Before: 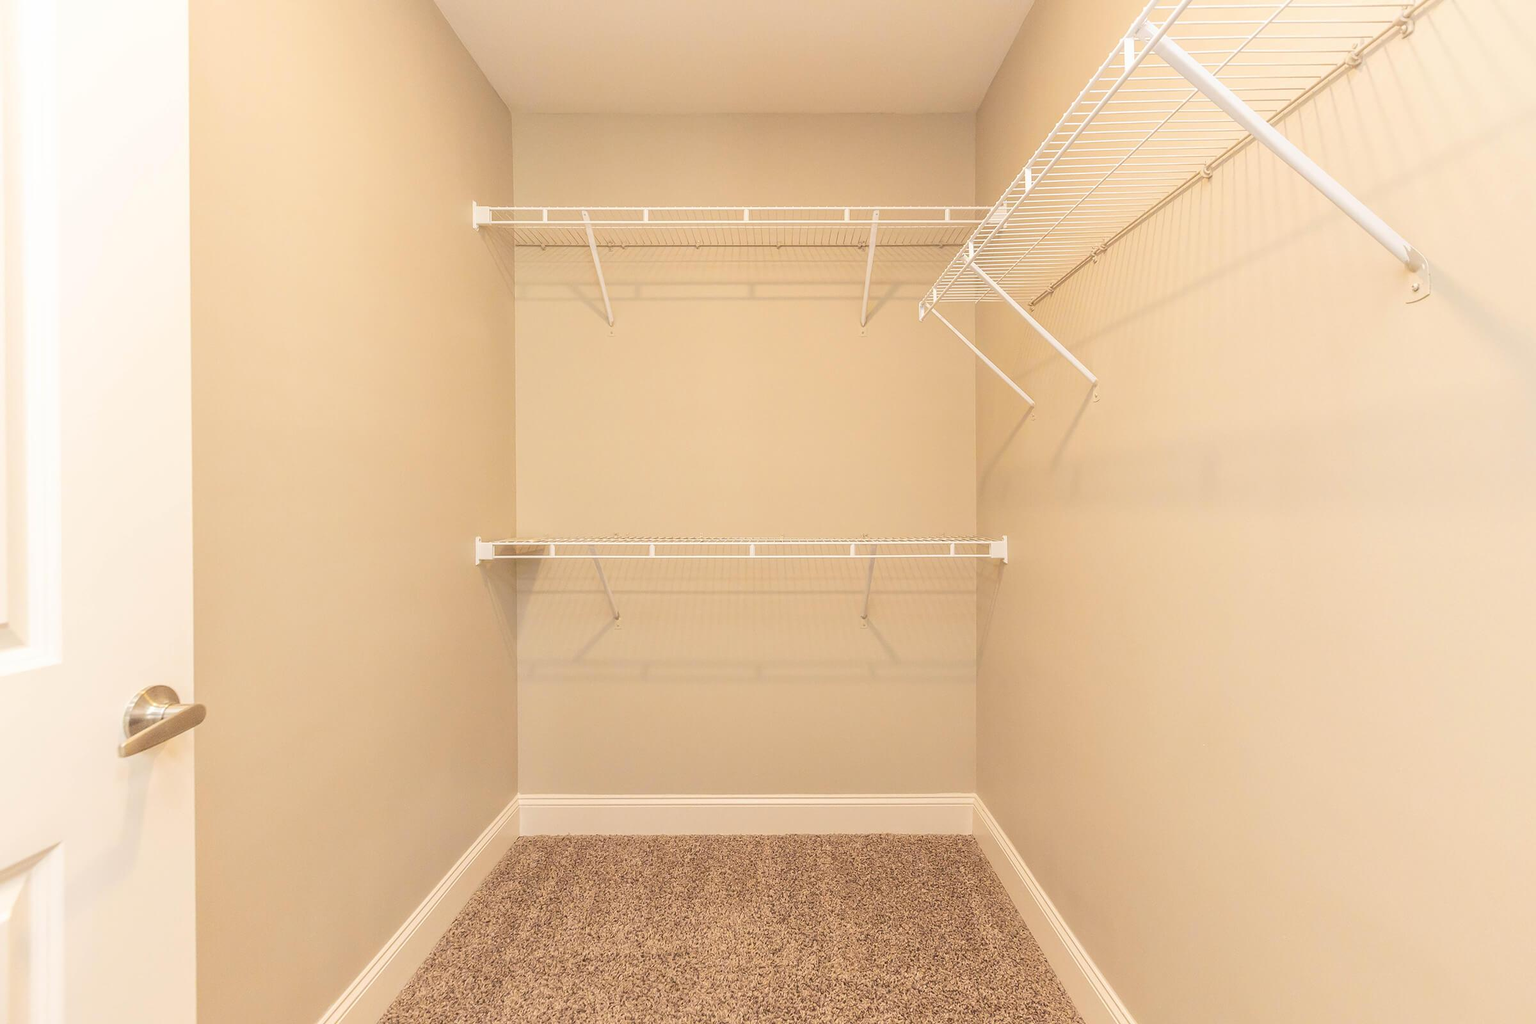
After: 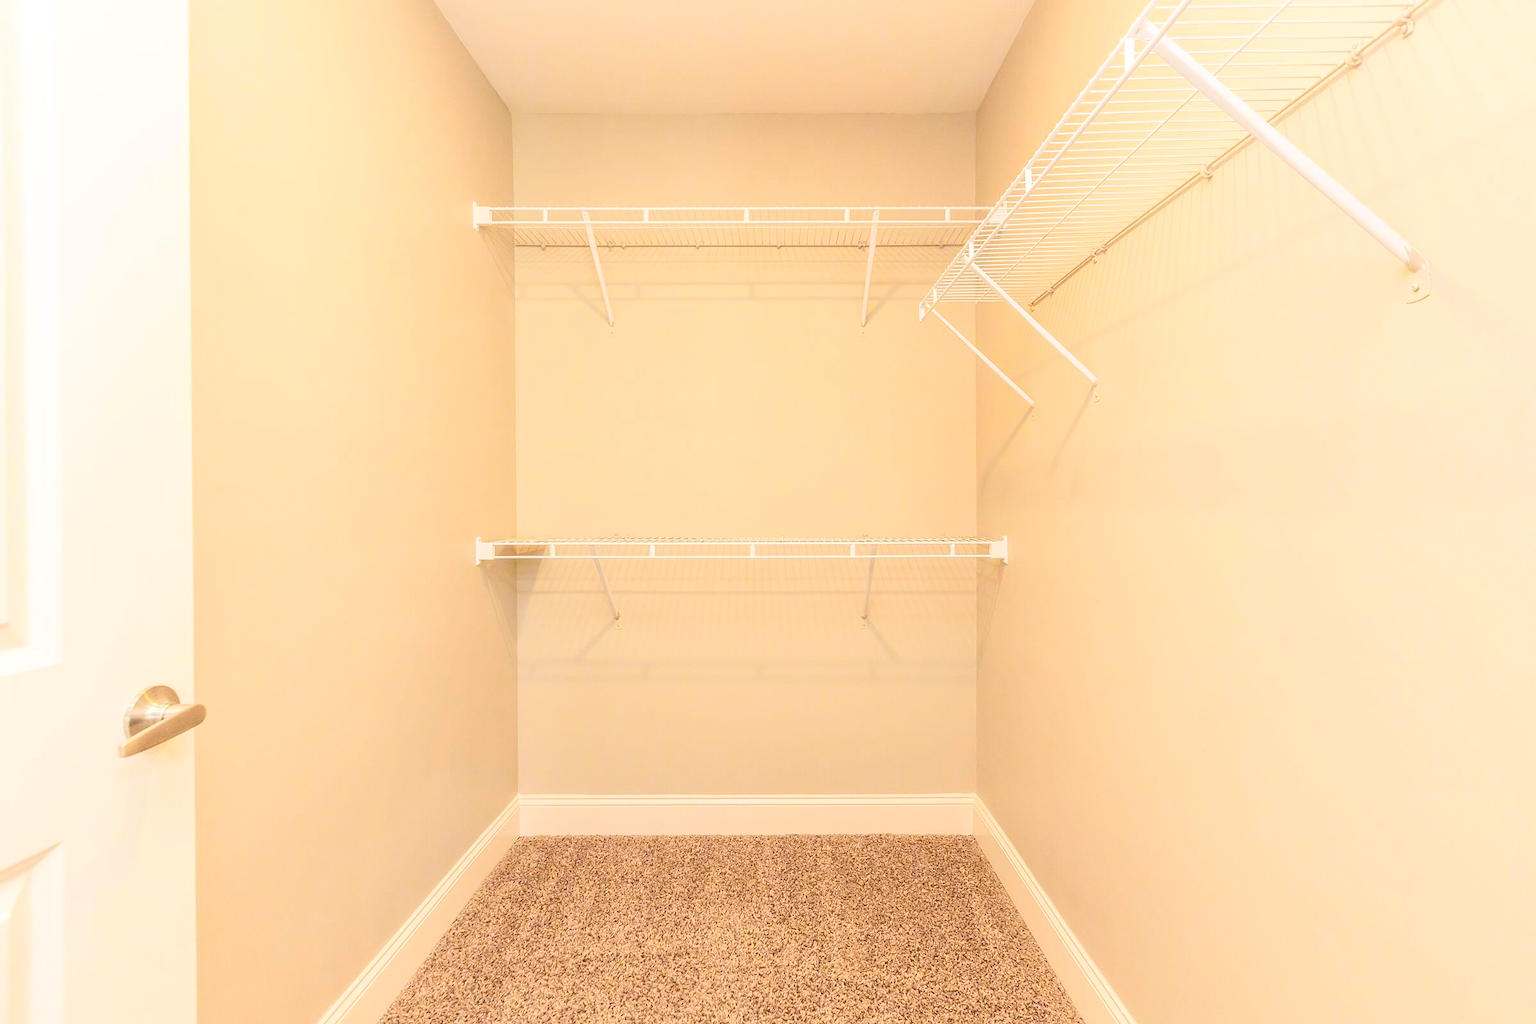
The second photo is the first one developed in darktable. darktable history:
contrast brightness saturation: contrast 0.202, brightness 0.164, saturation 0.216
color balance rgb: perceptual saturation grading › global saturation 20%, perceptual saturation grading › highlights -24.924%, perceptual saturation grading › shadows 25.394%
tone equalizer: mask exposure compensation -0.486 EV
